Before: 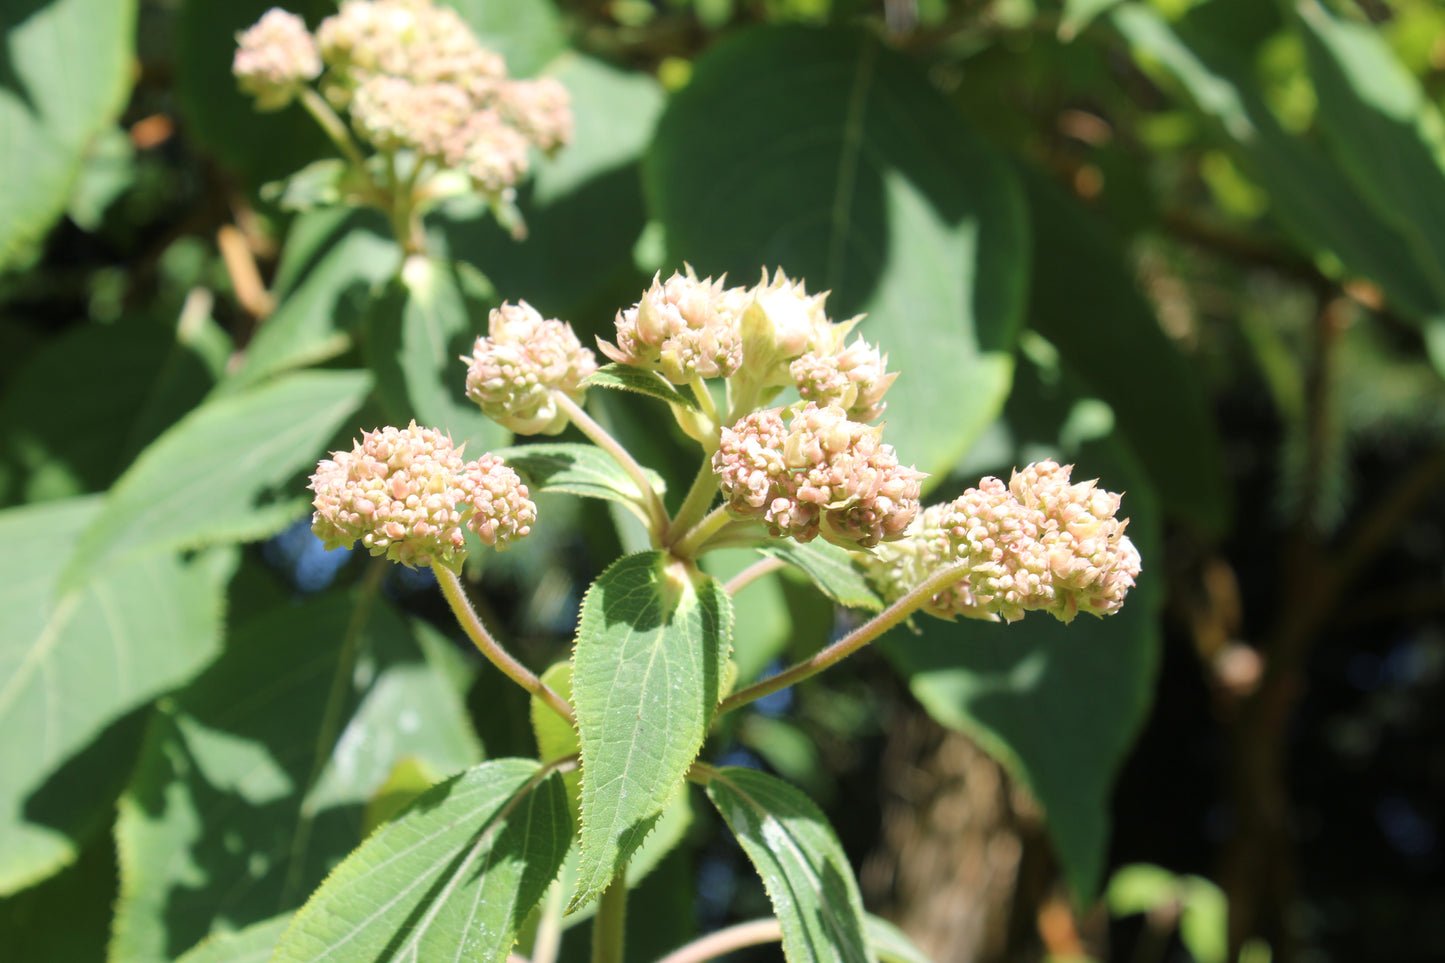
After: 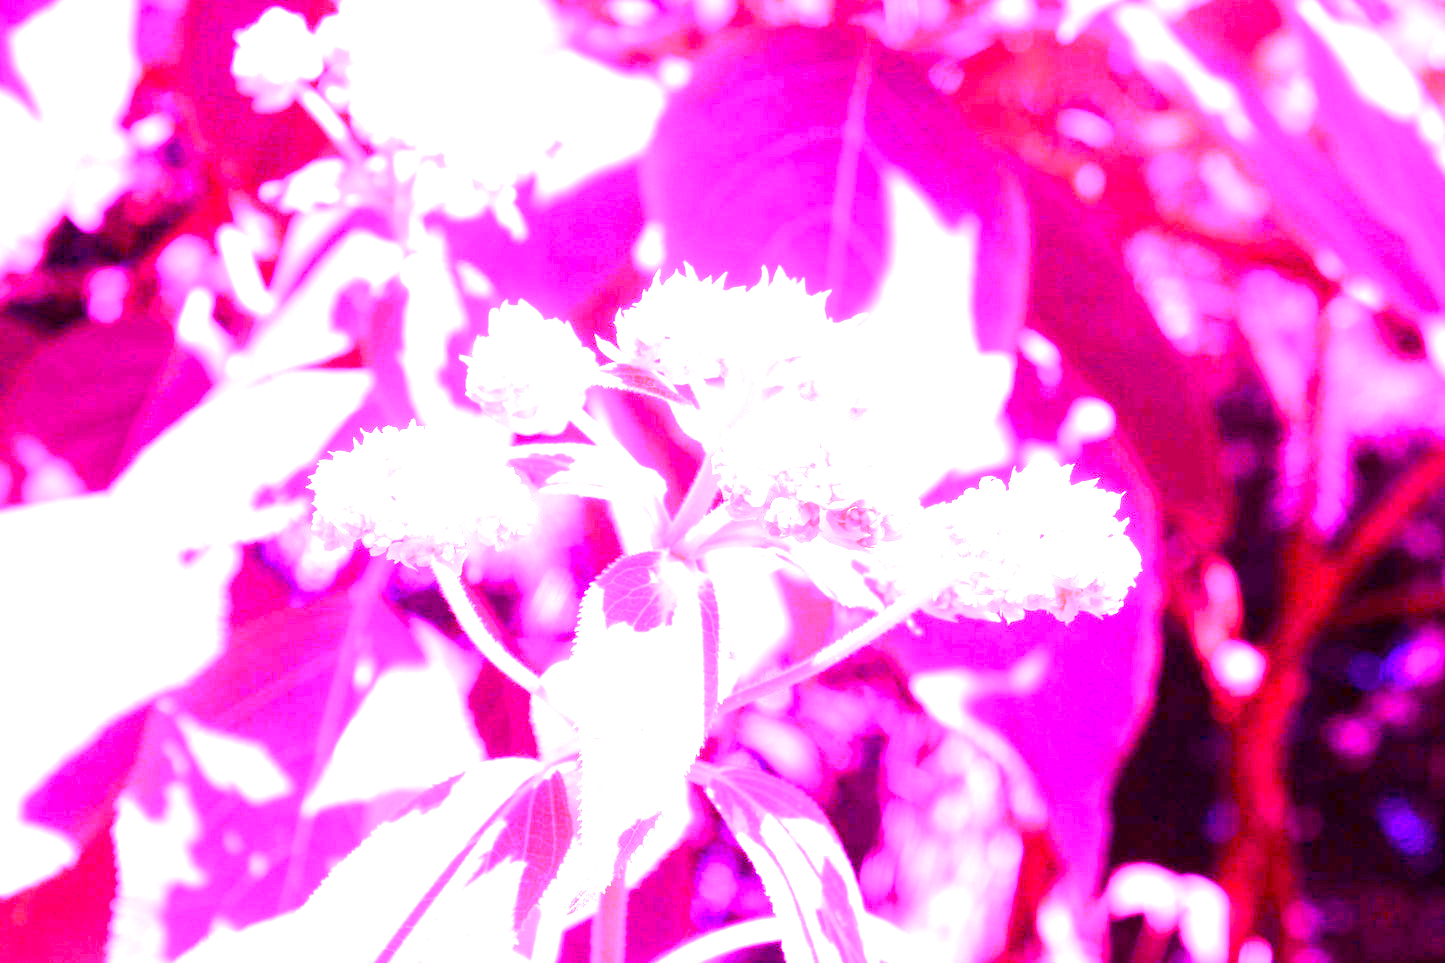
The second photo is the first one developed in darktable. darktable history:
white balance: red 8, blue 8
color balance rgb: perceptual saturation grading › global saturation 20%, perceptual saturation grading › highlights -25%, perceptual saturation grading › shadows 50%
